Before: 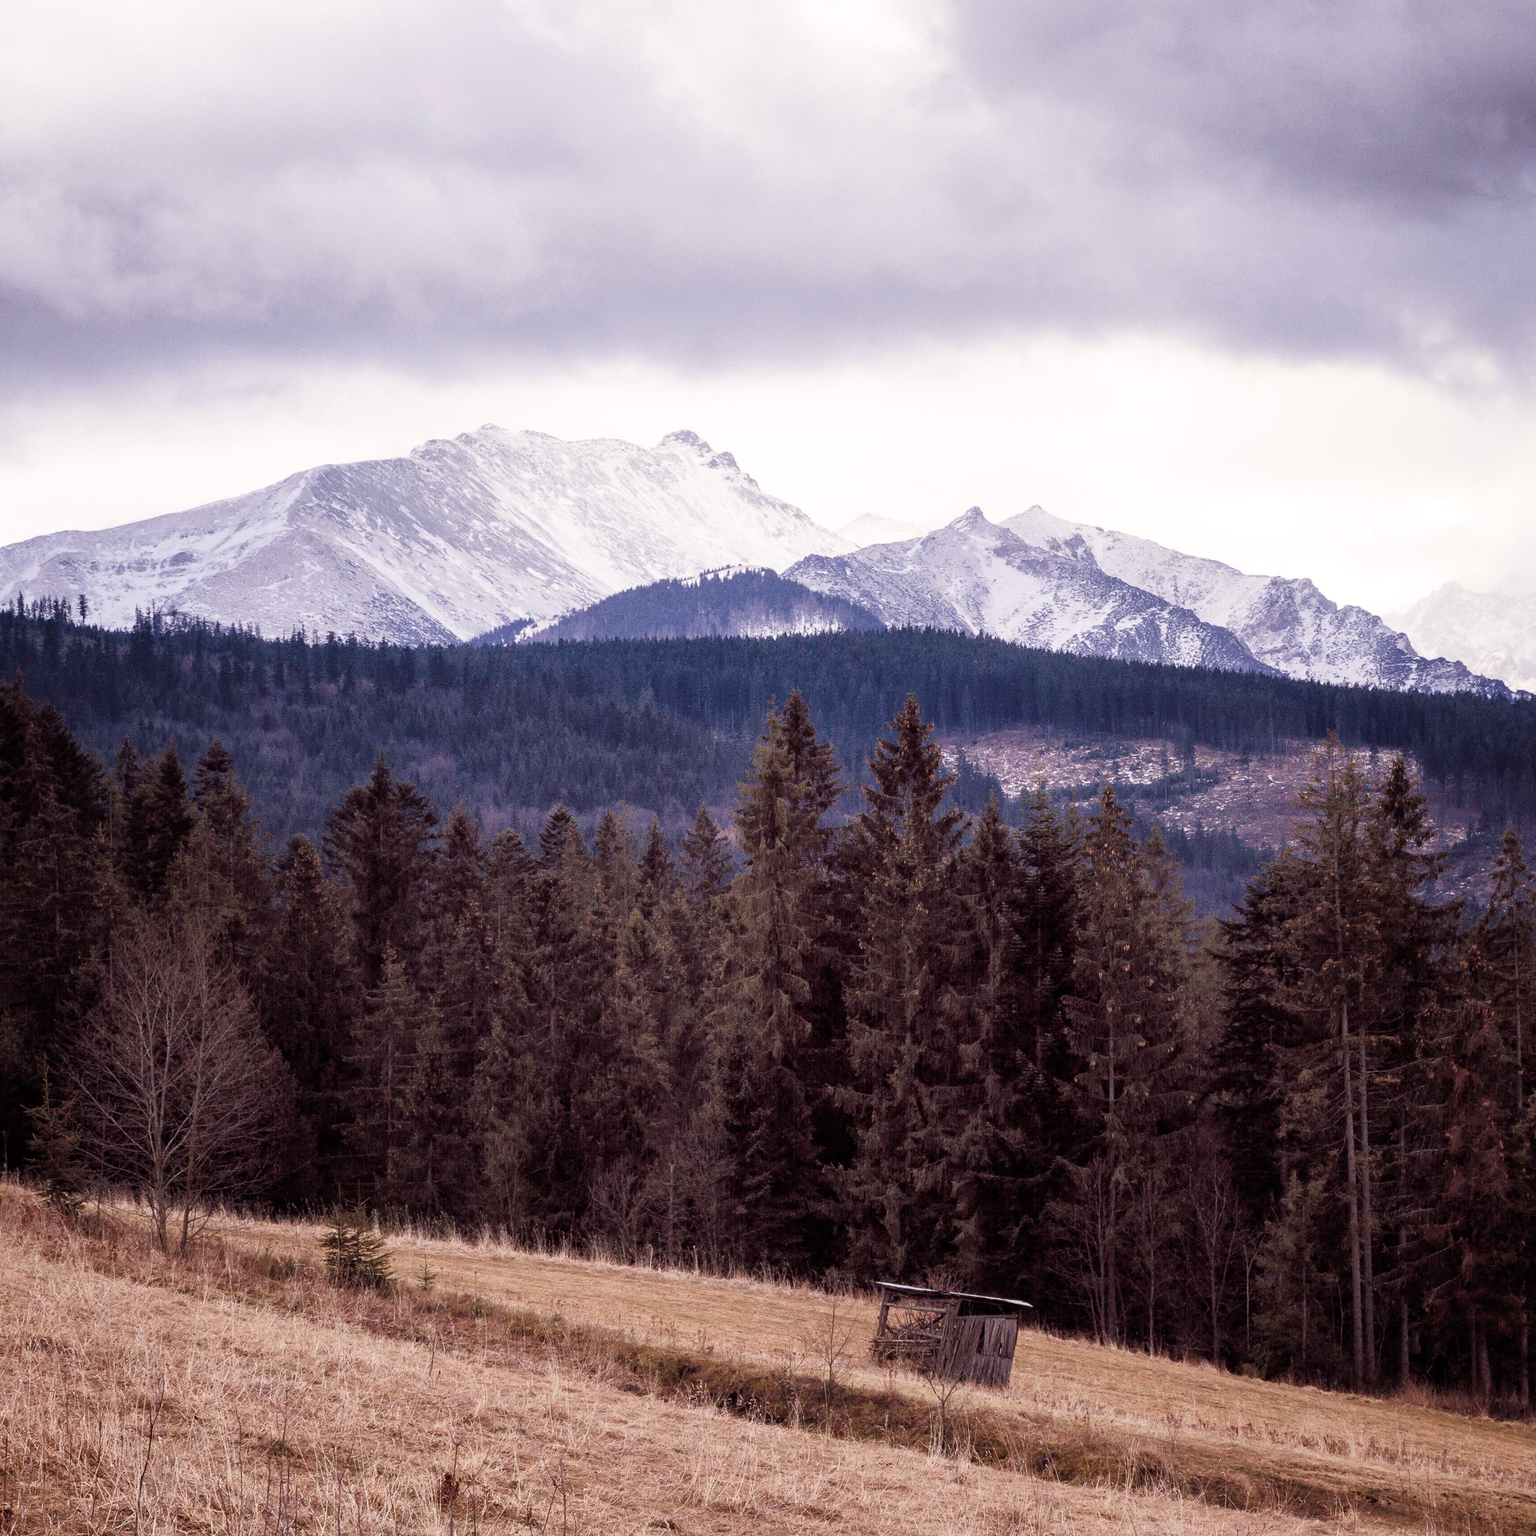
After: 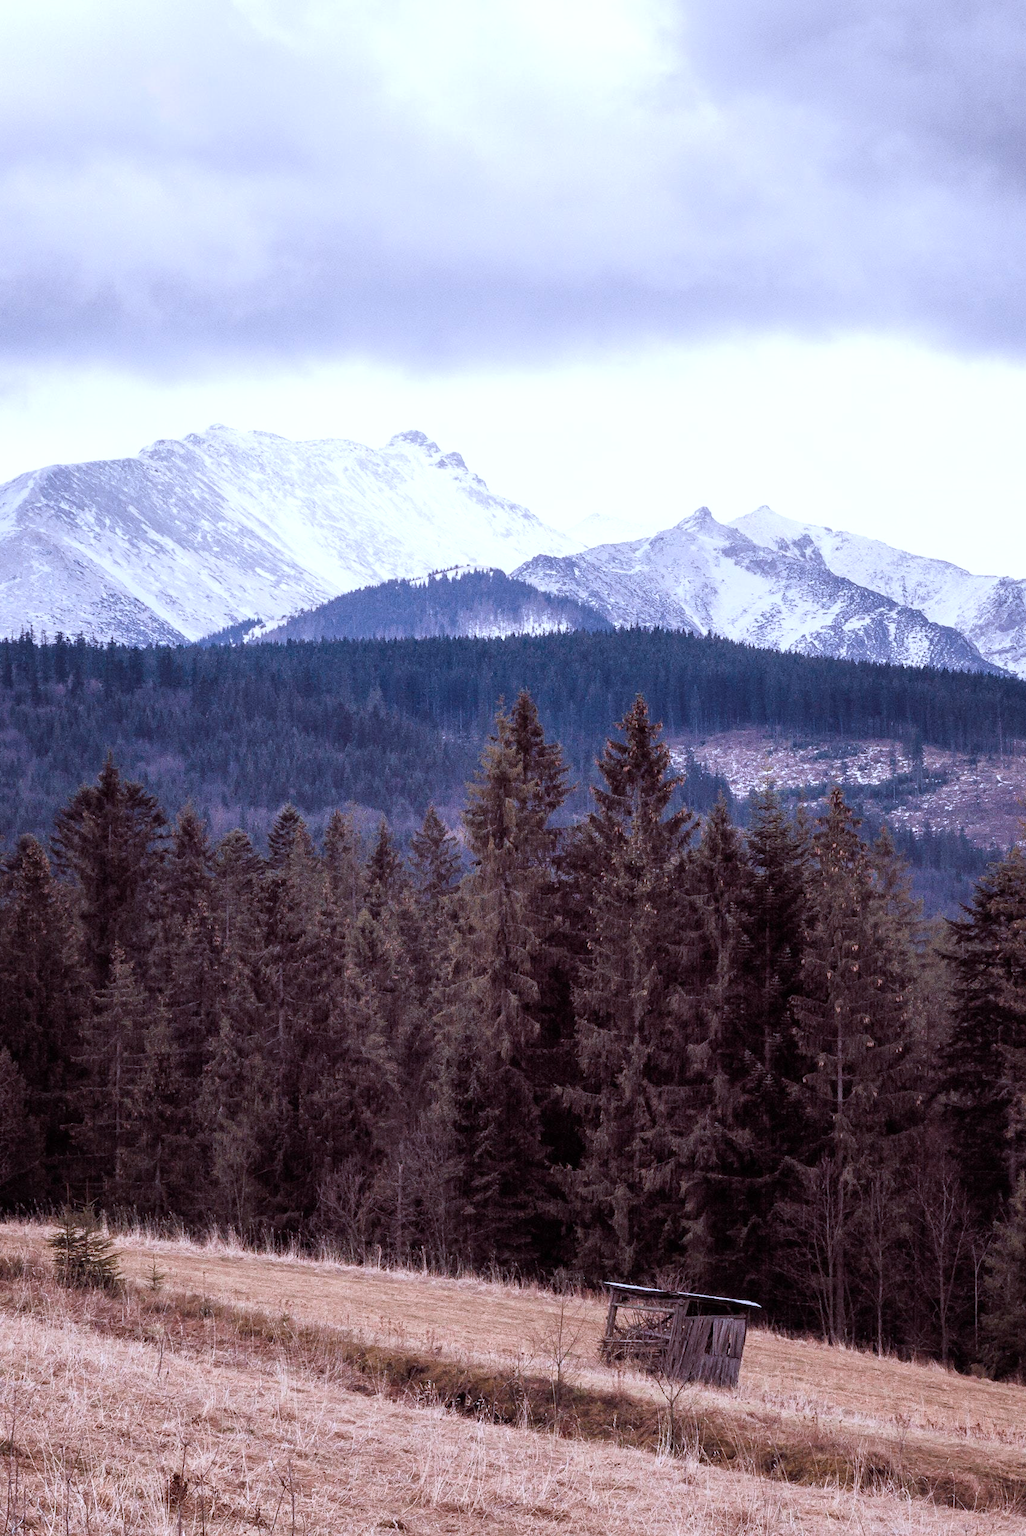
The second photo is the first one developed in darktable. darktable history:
crop and rotate: left 17.732%, right 15.423%
color correction: highlights a* -2.24, highlights b* -18.1
exposure: exposure 0.178 EV, compensate exposure bias true, compensate highlight preservation false
